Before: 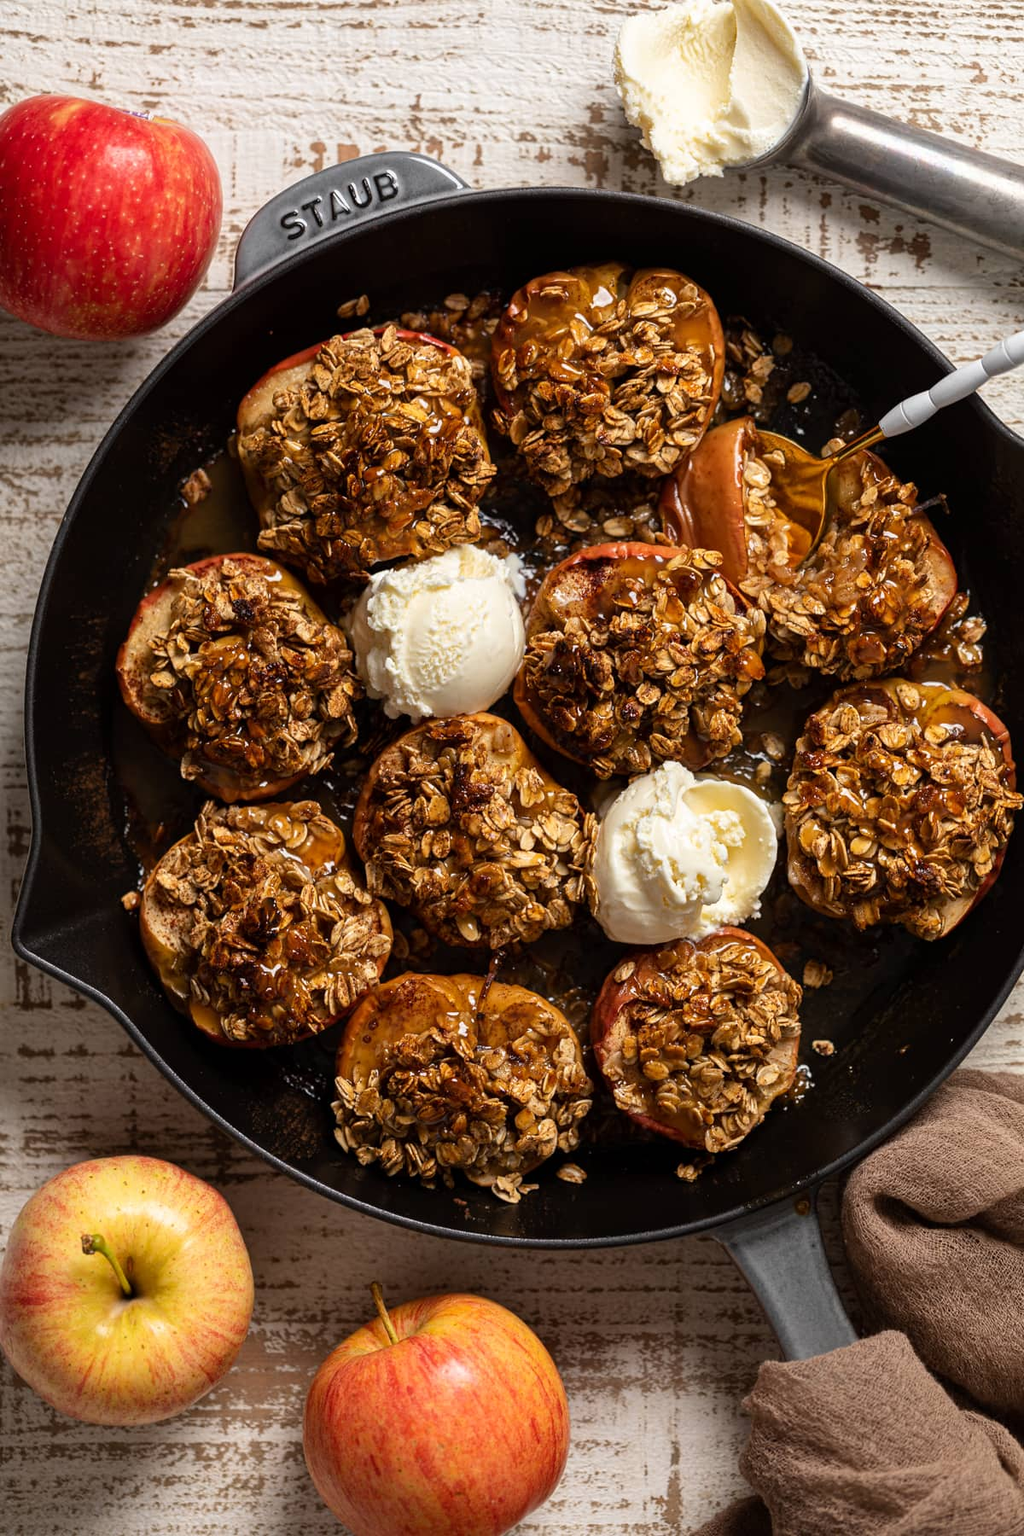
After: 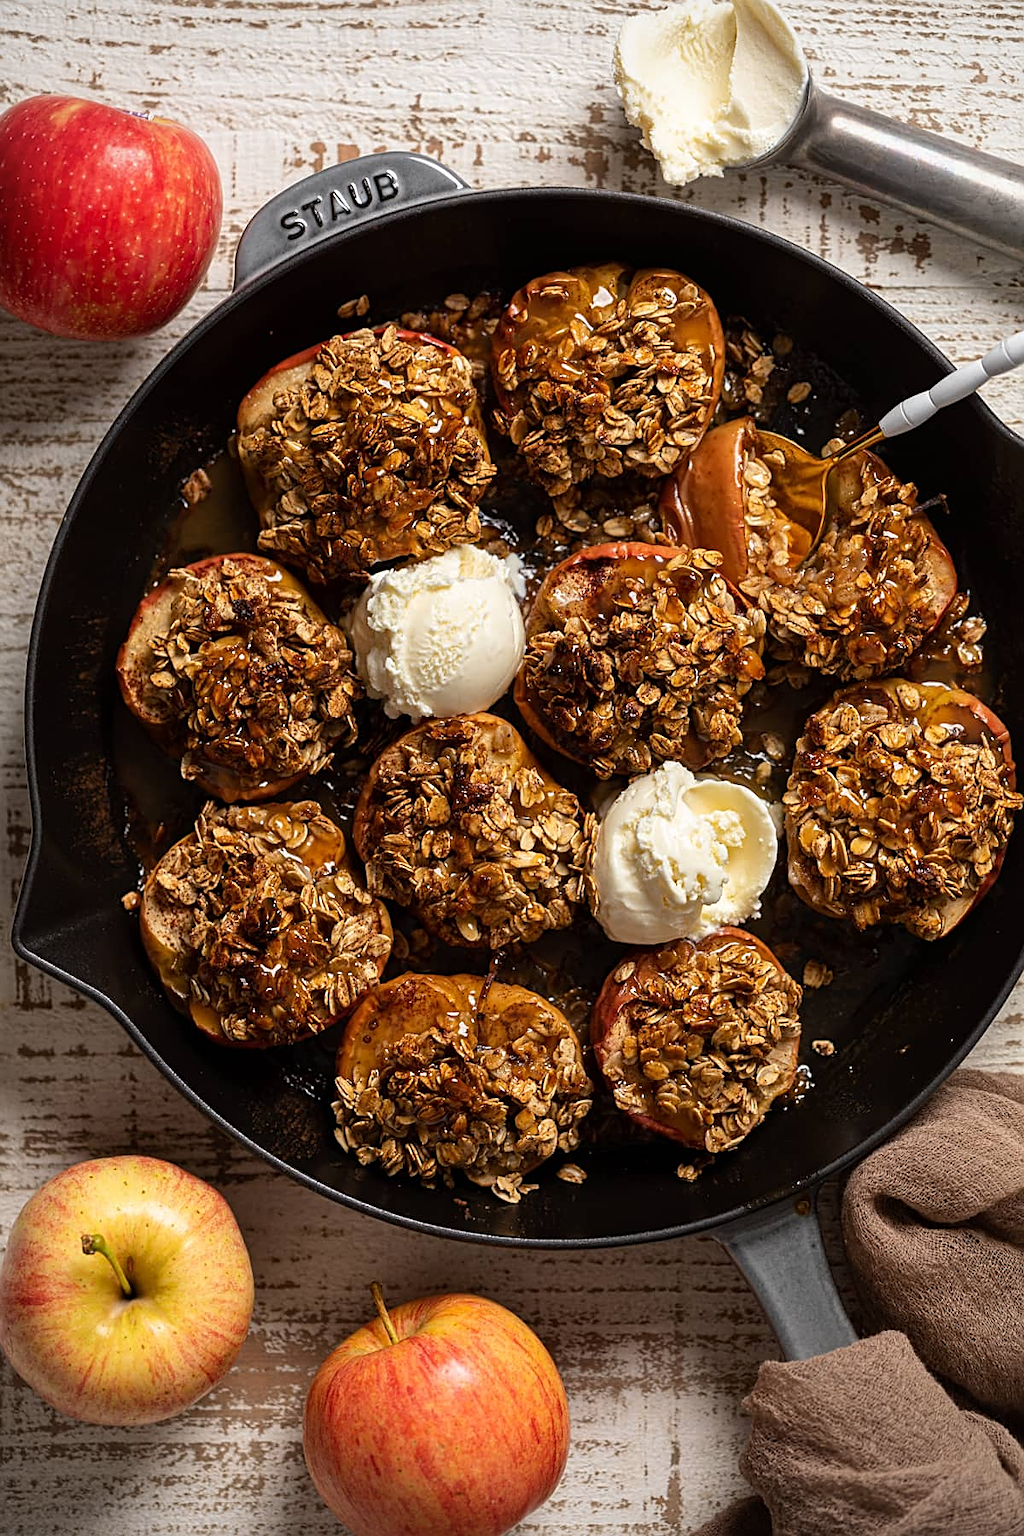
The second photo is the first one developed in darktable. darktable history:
vignetting: fall-off start 97.3%, fall-off radius 79.32%, width/height ratio 1.11, unbound false
sharpen: on, module defaults
